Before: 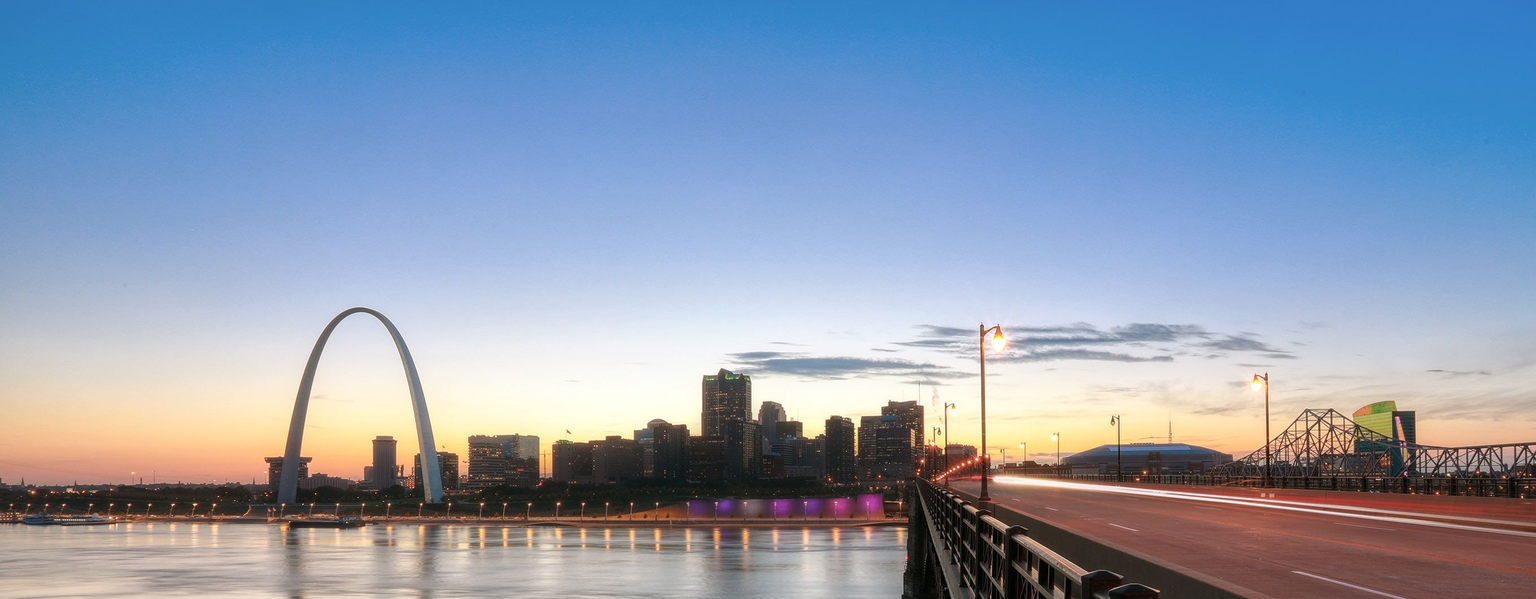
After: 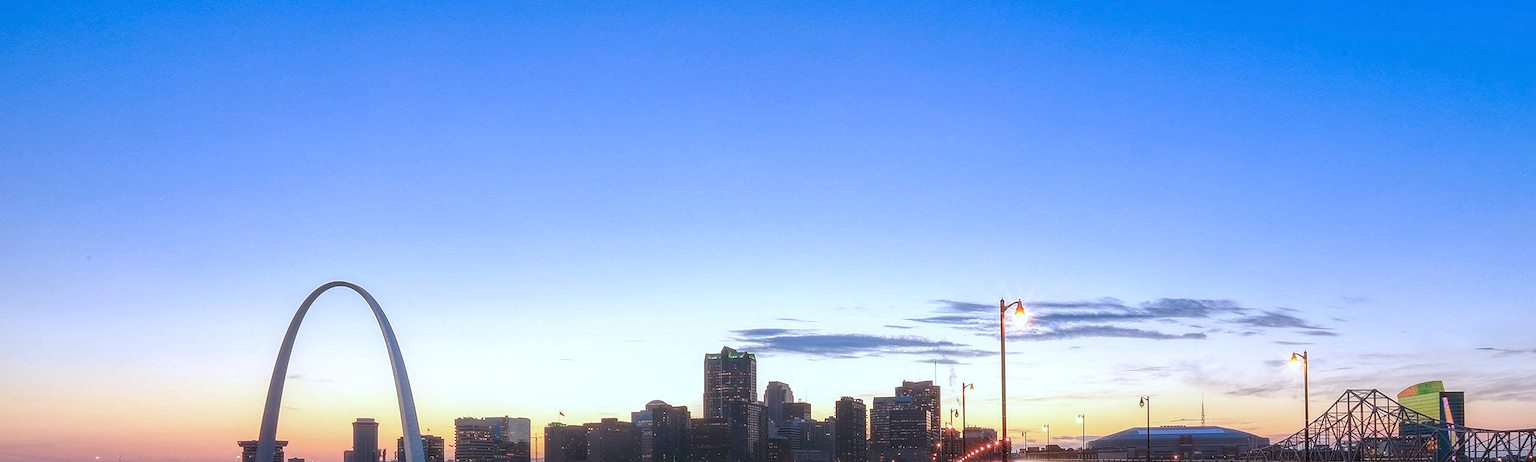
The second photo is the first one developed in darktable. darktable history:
sharpen: radius 1.272, amount 0.305, threshold 0
crop: left 2.737%, top 7.287%, right 3.421%, bottom 20.179%
white balance: red 0.948, green 1.02, blue 1.176
local contrast: detail 110%
color balance: gamma [0.9, 0.988, 0.975, 1.025], gain [1.05, 1, 1, 1]
